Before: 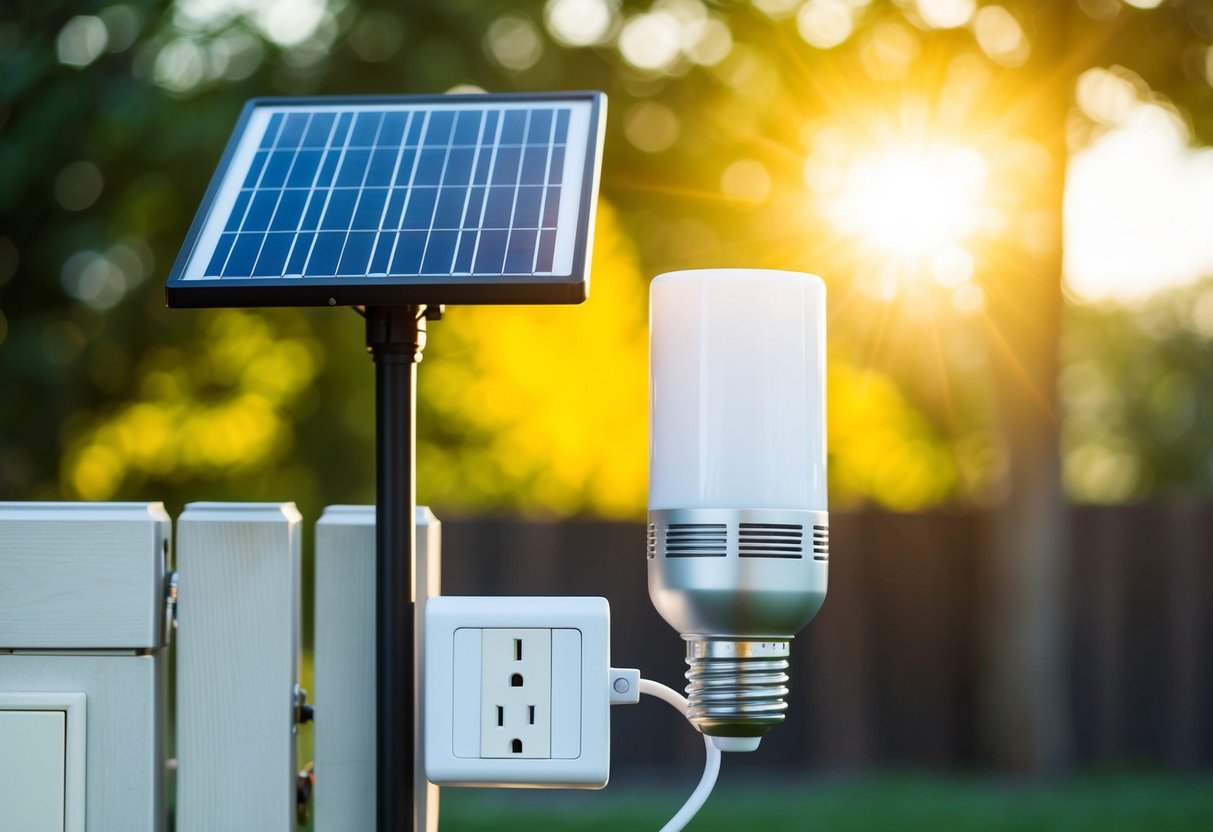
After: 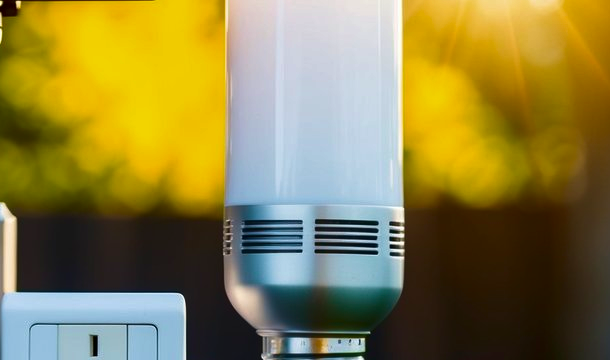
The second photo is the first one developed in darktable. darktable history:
velvia: on, module defaults
crop: left 35.03%, top 36.625%, right 14.663%, bottom 20.057%
contrast brightness saturation: brightness -0.25, saturation 0.2
